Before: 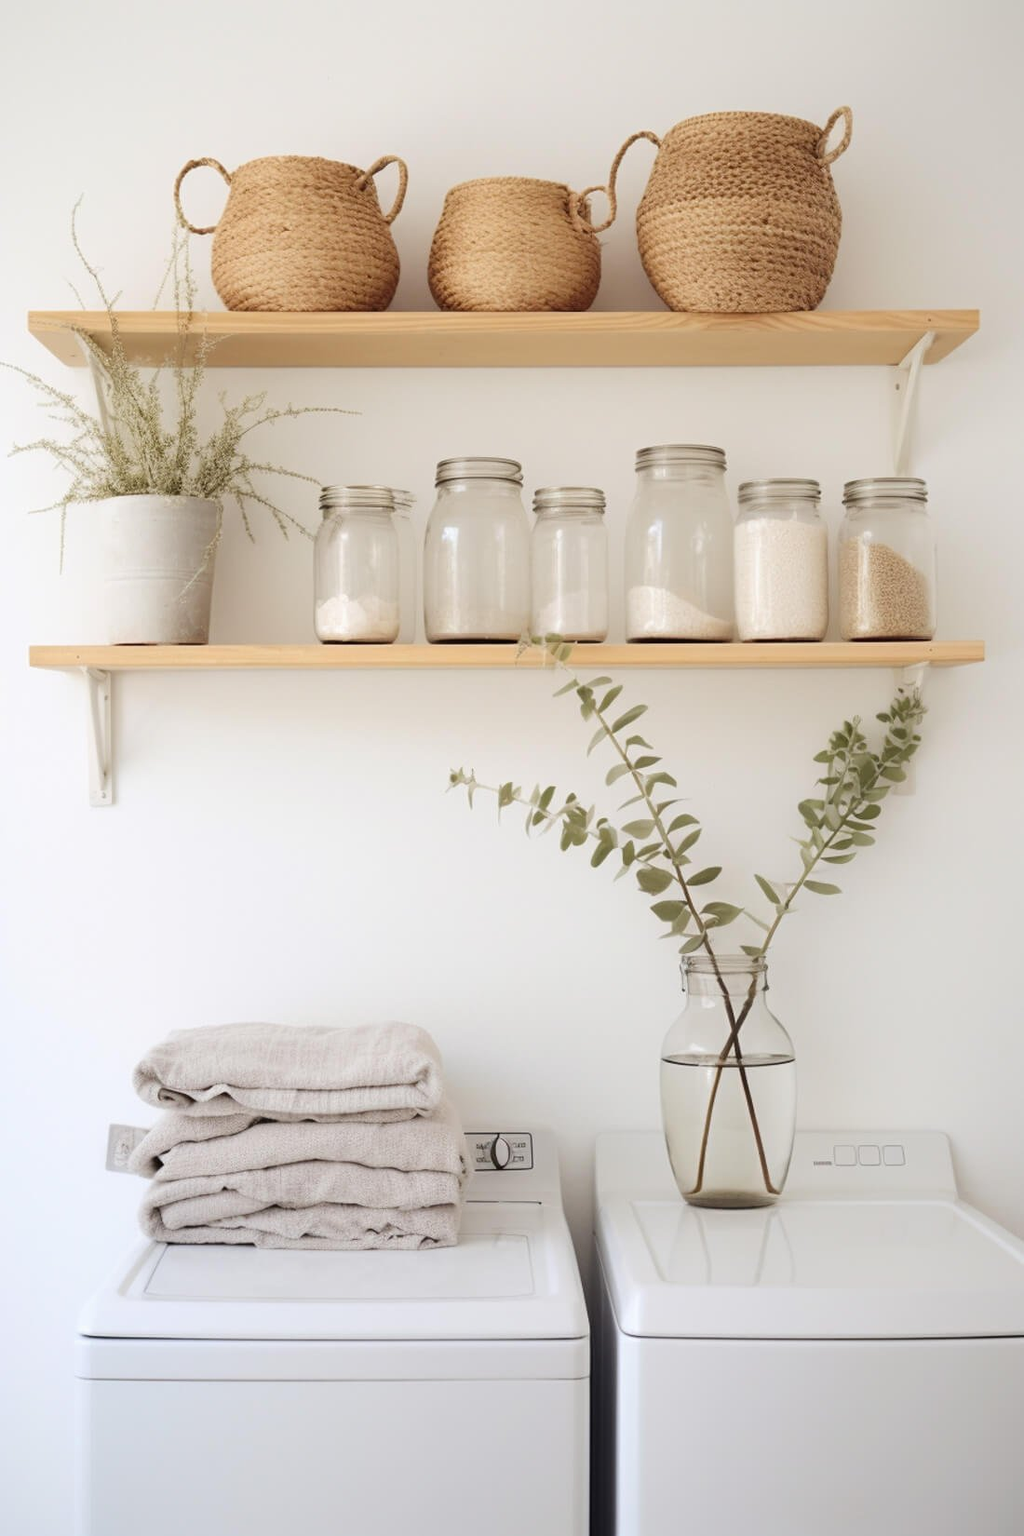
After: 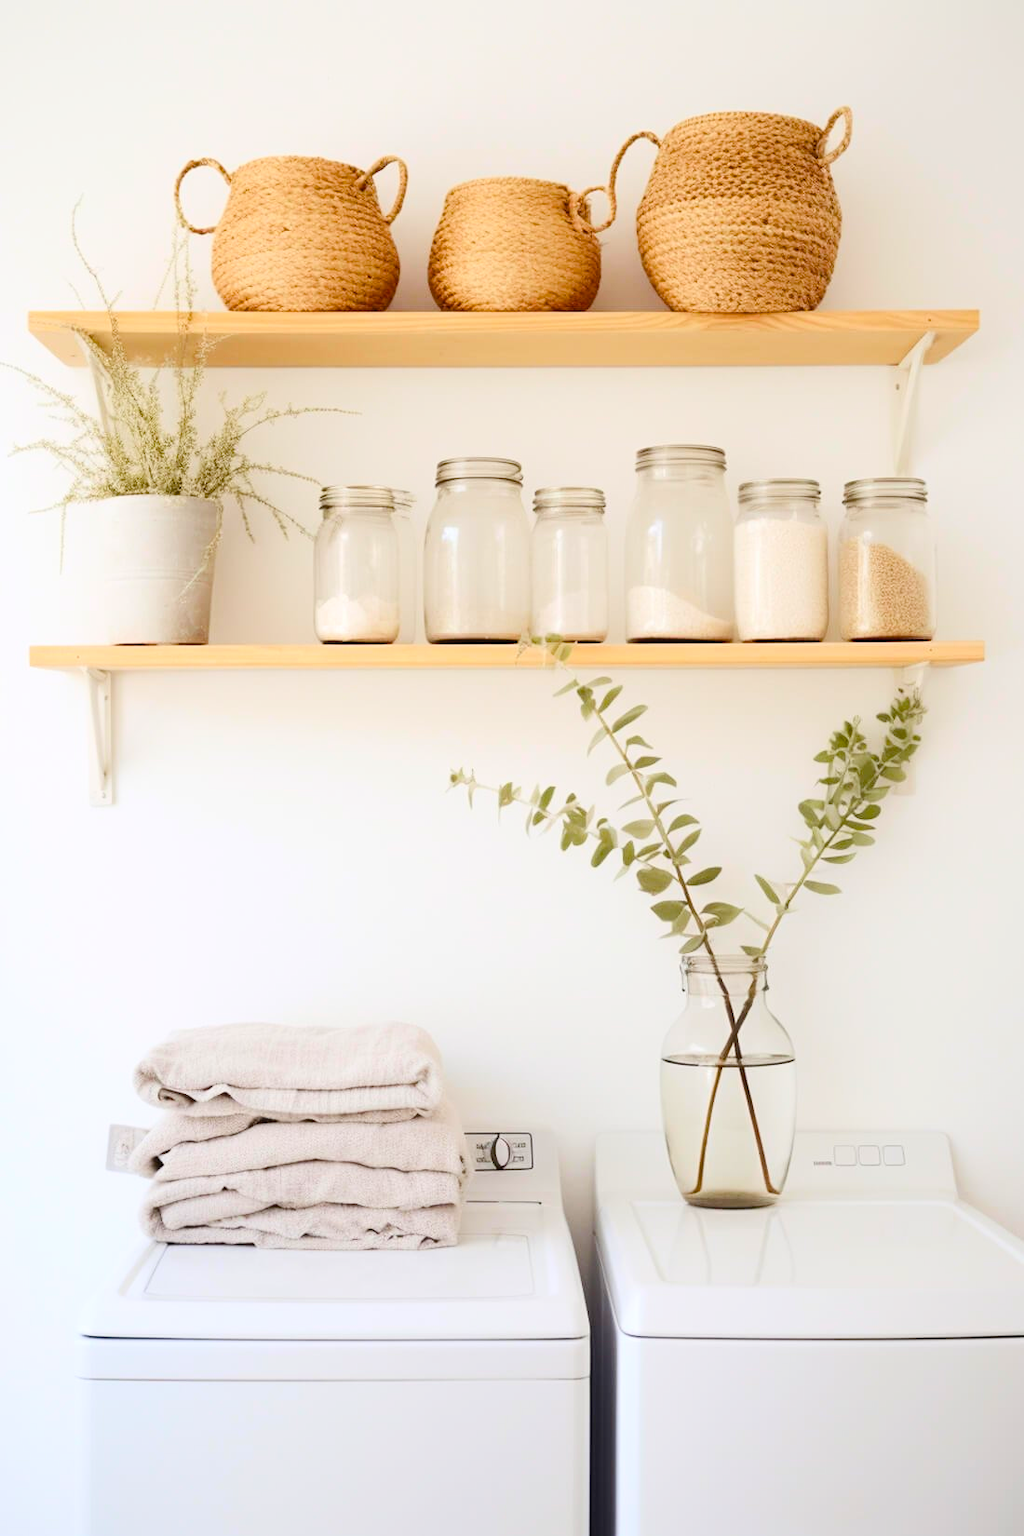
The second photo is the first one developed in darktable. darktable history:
color balance rgb: perceptual saturation grading › global saturation 35%, perceptual saturation grading › highlights -30%, perceptual saturation grading › shadows 35%, perceptual brilliance grading › global brilliance 3%, perceptual brilliance grading › highlights -3%, perceptual brilliance grading › shadows 3%
contrast brightness saturation: contrast 0.2, brightness 0.16, saturation 0.22
